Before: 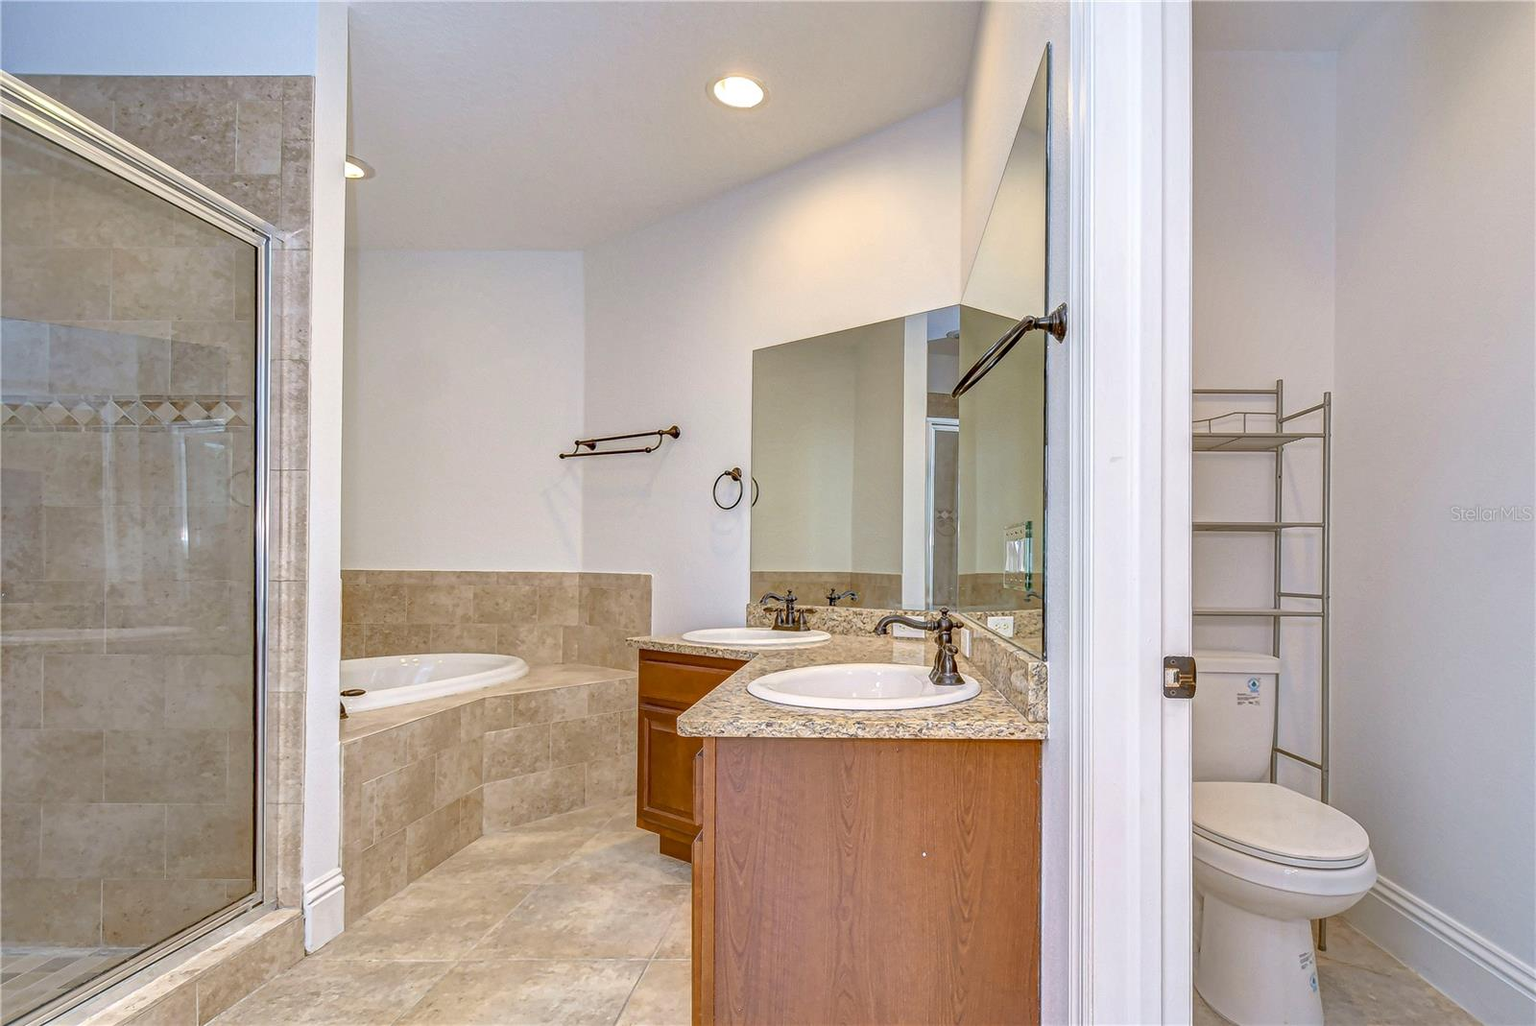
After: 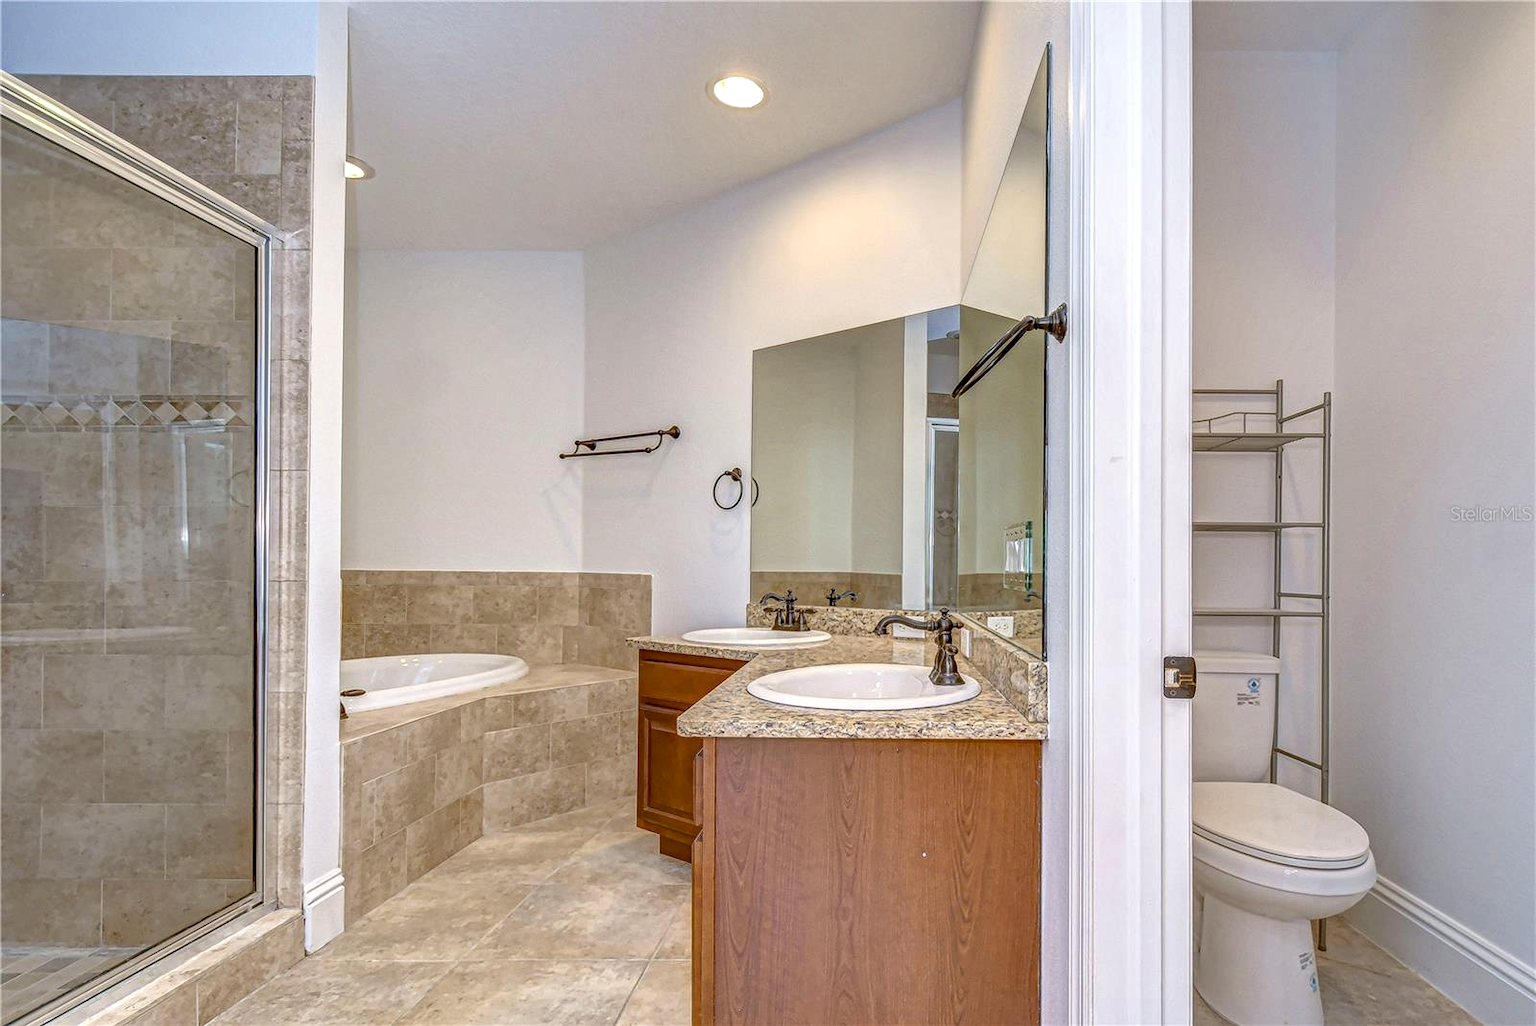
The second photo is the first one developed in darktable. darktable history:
tone equalizer: mask exposure compensation -0.493 EV
color zones: curves: ch0 [(0.25, 0.5) (0.463, 0.627) (0.484, 0.637) (0.75, 0.5)]
local contrast: on, module defaults
